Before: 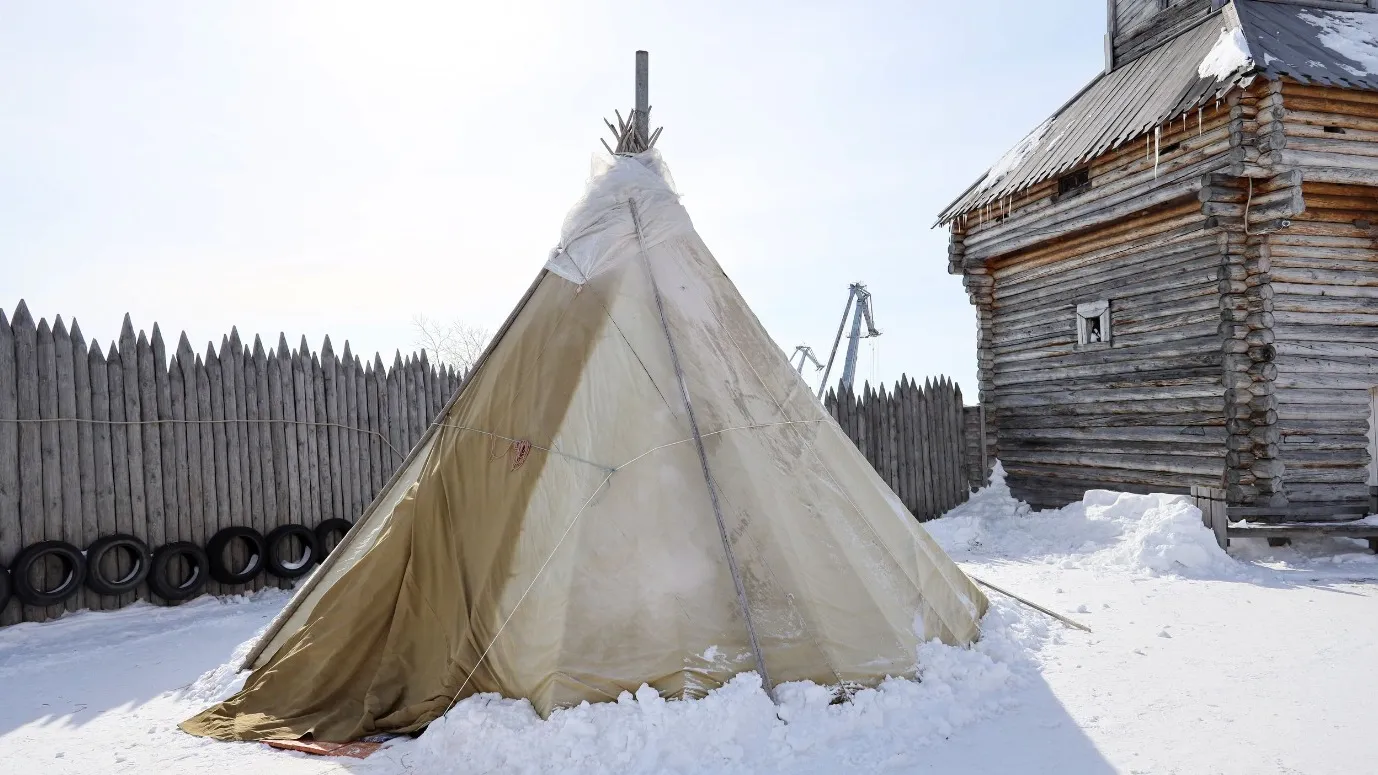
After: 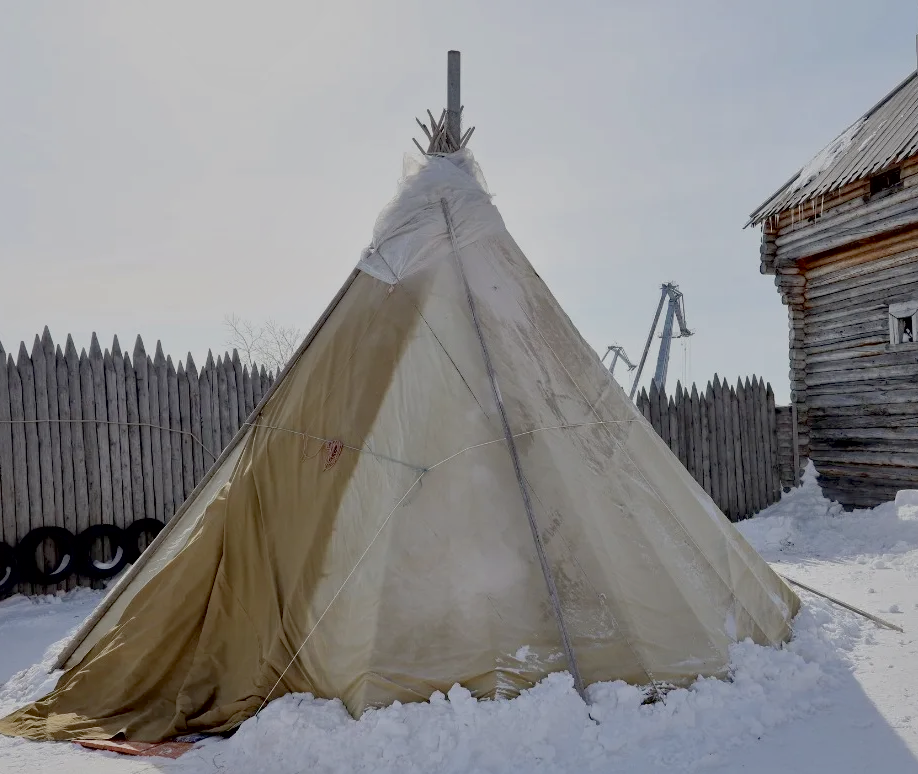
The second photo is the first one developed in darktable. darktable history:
tone equalizer: -8 EV 0.282 EV, -7 EV 0.433 EV, -6 EV 0.43 EV, -5 EV 0.254 EV, -3 EV -0.26 EV, -2 EV -0.4 EV, -1 EV -0.422 EV, +0 EV -0.275 EV, edges refinement/feathering 500, mask exposure compensation -1.57 EV, preserve details no
exposure: black level correction 0.011, exposure -0.474 EV, compensate highlight preservation false
crop and rotate: left 13.654%, right 19.701%
local contrast: mode bilateral grid, contrast 21, coarseness 51, detail 128%, midtone range 0.2
